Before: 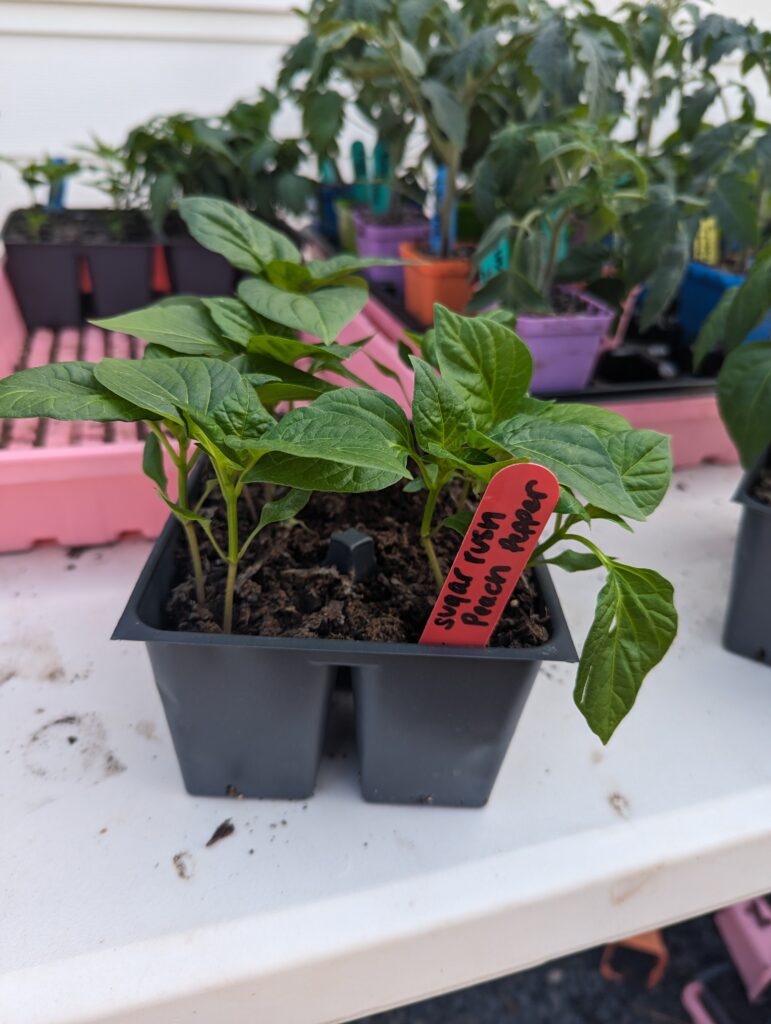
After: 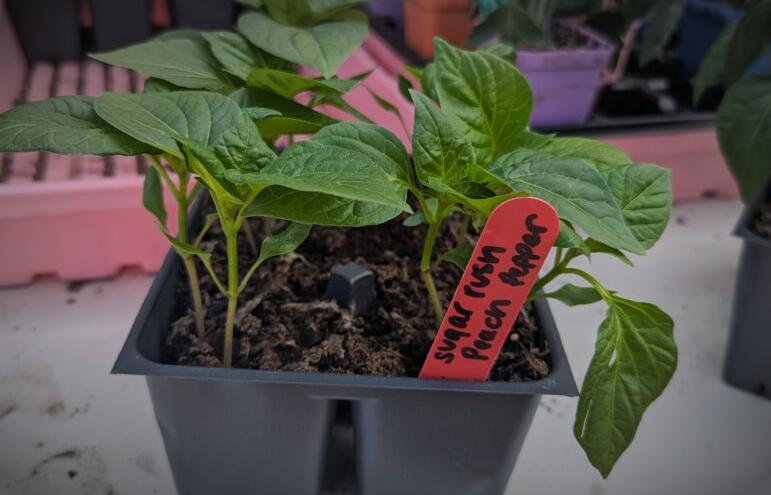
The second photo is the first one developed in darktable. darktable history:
crop and rotate: top 26.056%, bottom 25.543%
tone equalizer: -8 EV 0.25 EV, -7 EV 0.417 EV, -6 EV 0.417 EV, -5 EV 0.25 EV, -3 EV -0.25 EV, -2 EV -0.417 EV, -1 EV -0.417 EV, +0 EV -0.25 EV, edges refinement/feathering 500, mask exposure compensation -1.57 EV, preserve details guided filter
vignetting: fall-off start 67.5%, fall-off radius 67.23%, brightness -0.813, automatic ratio true
